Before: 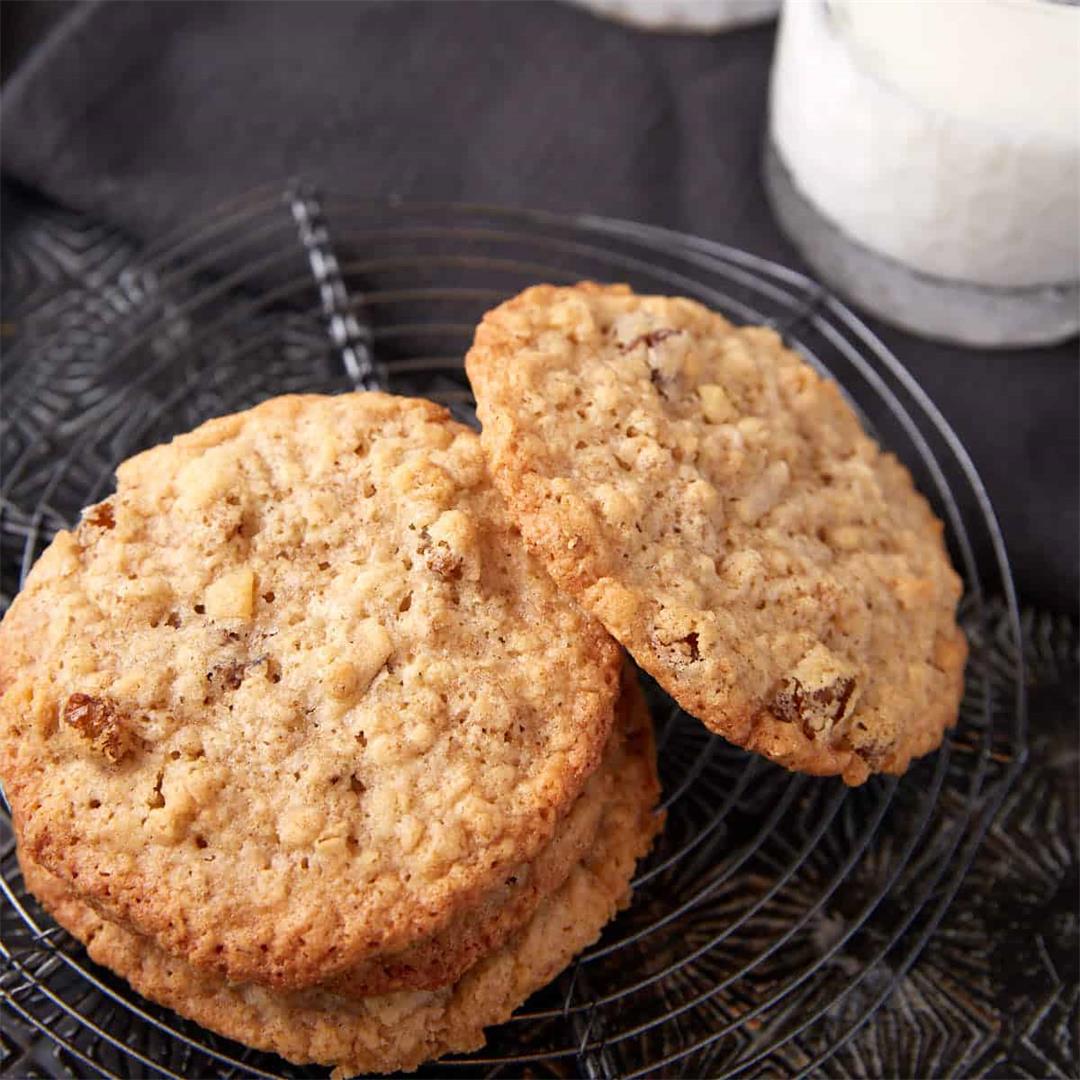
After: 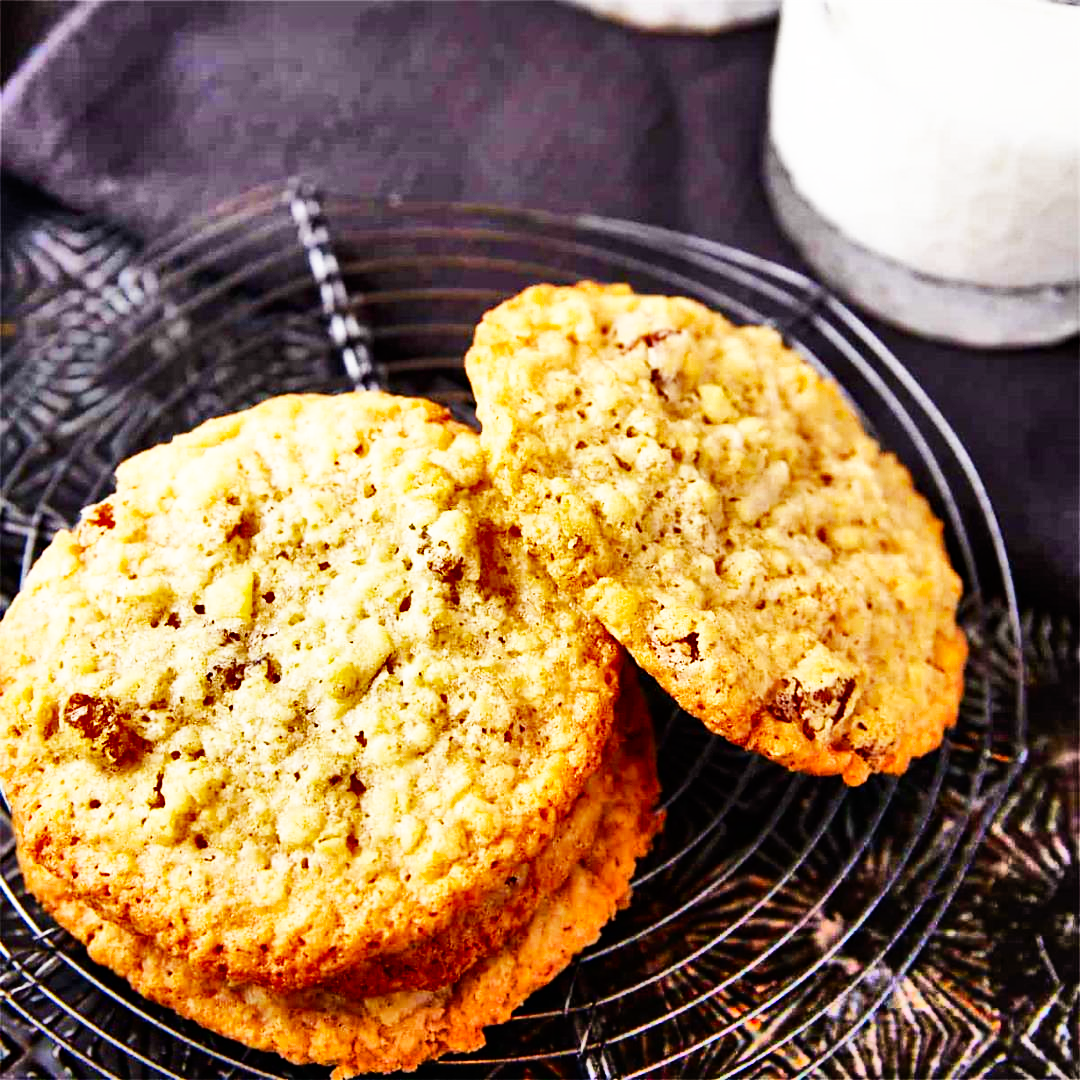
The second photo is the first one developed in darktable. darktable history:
contrast brightness saturation: brightness -0.088
haze removal: adaptive false
color balance rgb: perceptual saturation grading › global saturation 10.202%, global vibrance 19.563%
base curve: curves: ch0 [(0, 0) (0.007, 0.004) (0.027, 0.03) (0.046, 0.07) (0.207, 0.54) (0.442, 0.872) (0.673, 0.972) (1, 1)], preserve colors none
shadows and highlights: shadows 75.39, highlights -60.64, soften with gaussian
